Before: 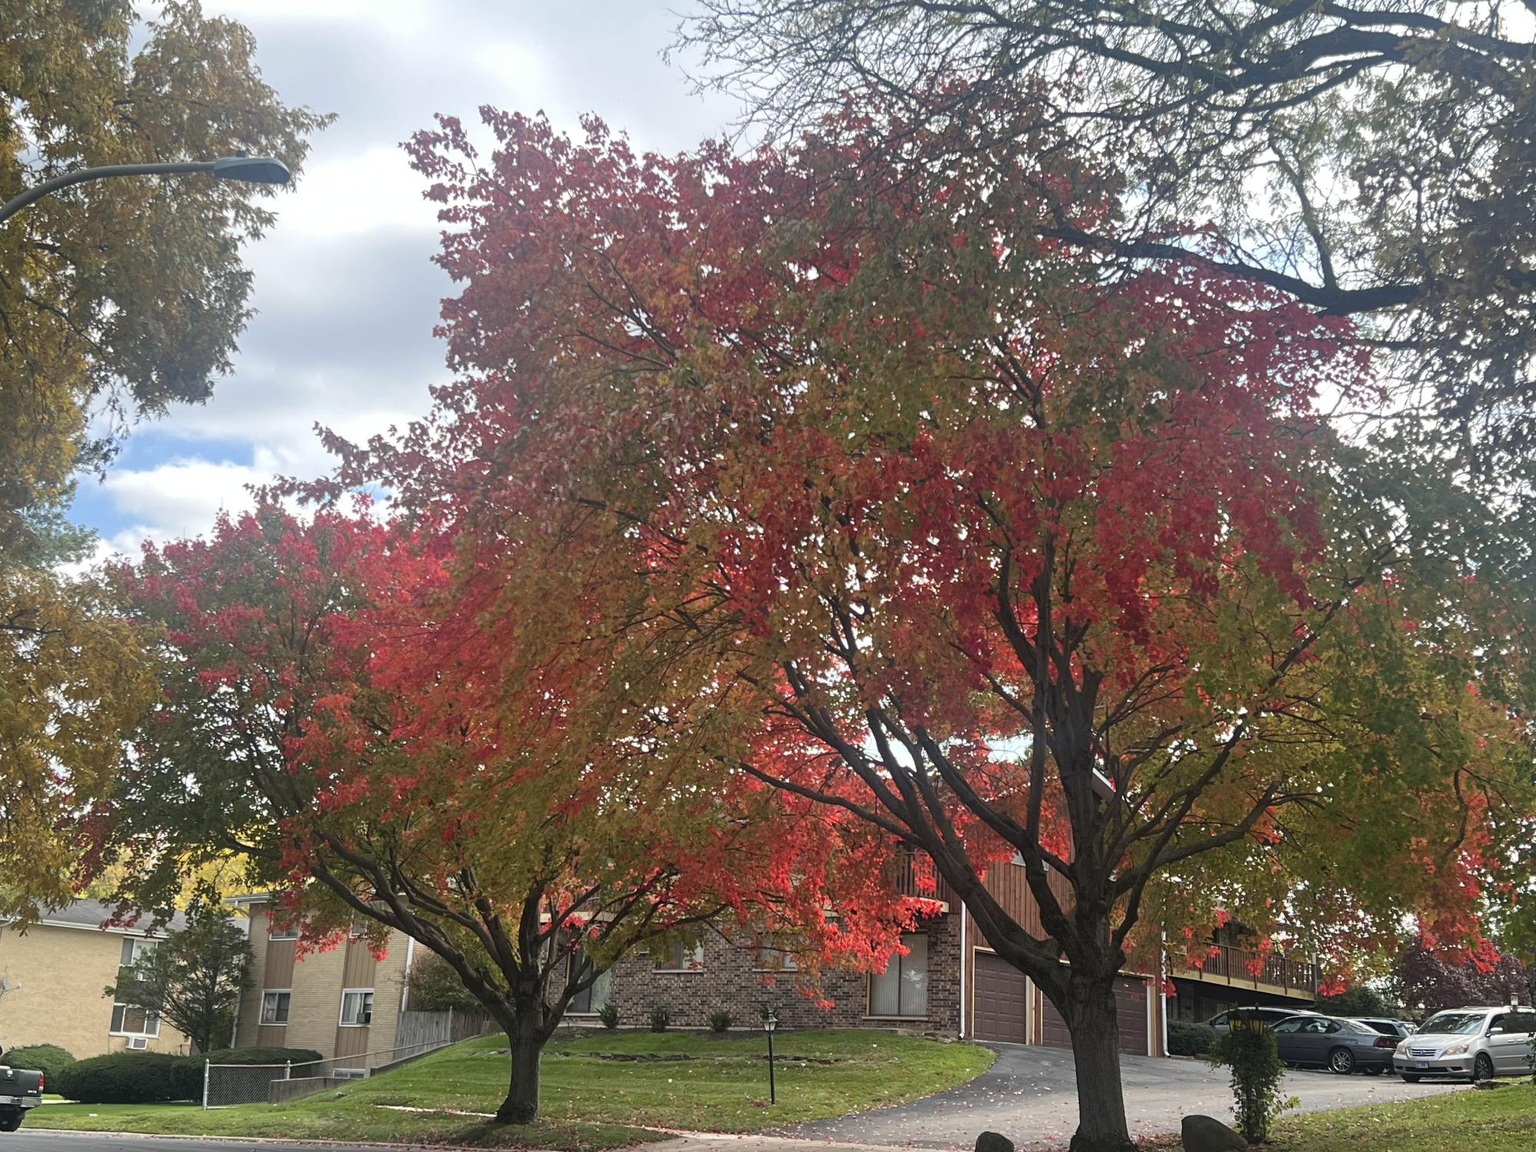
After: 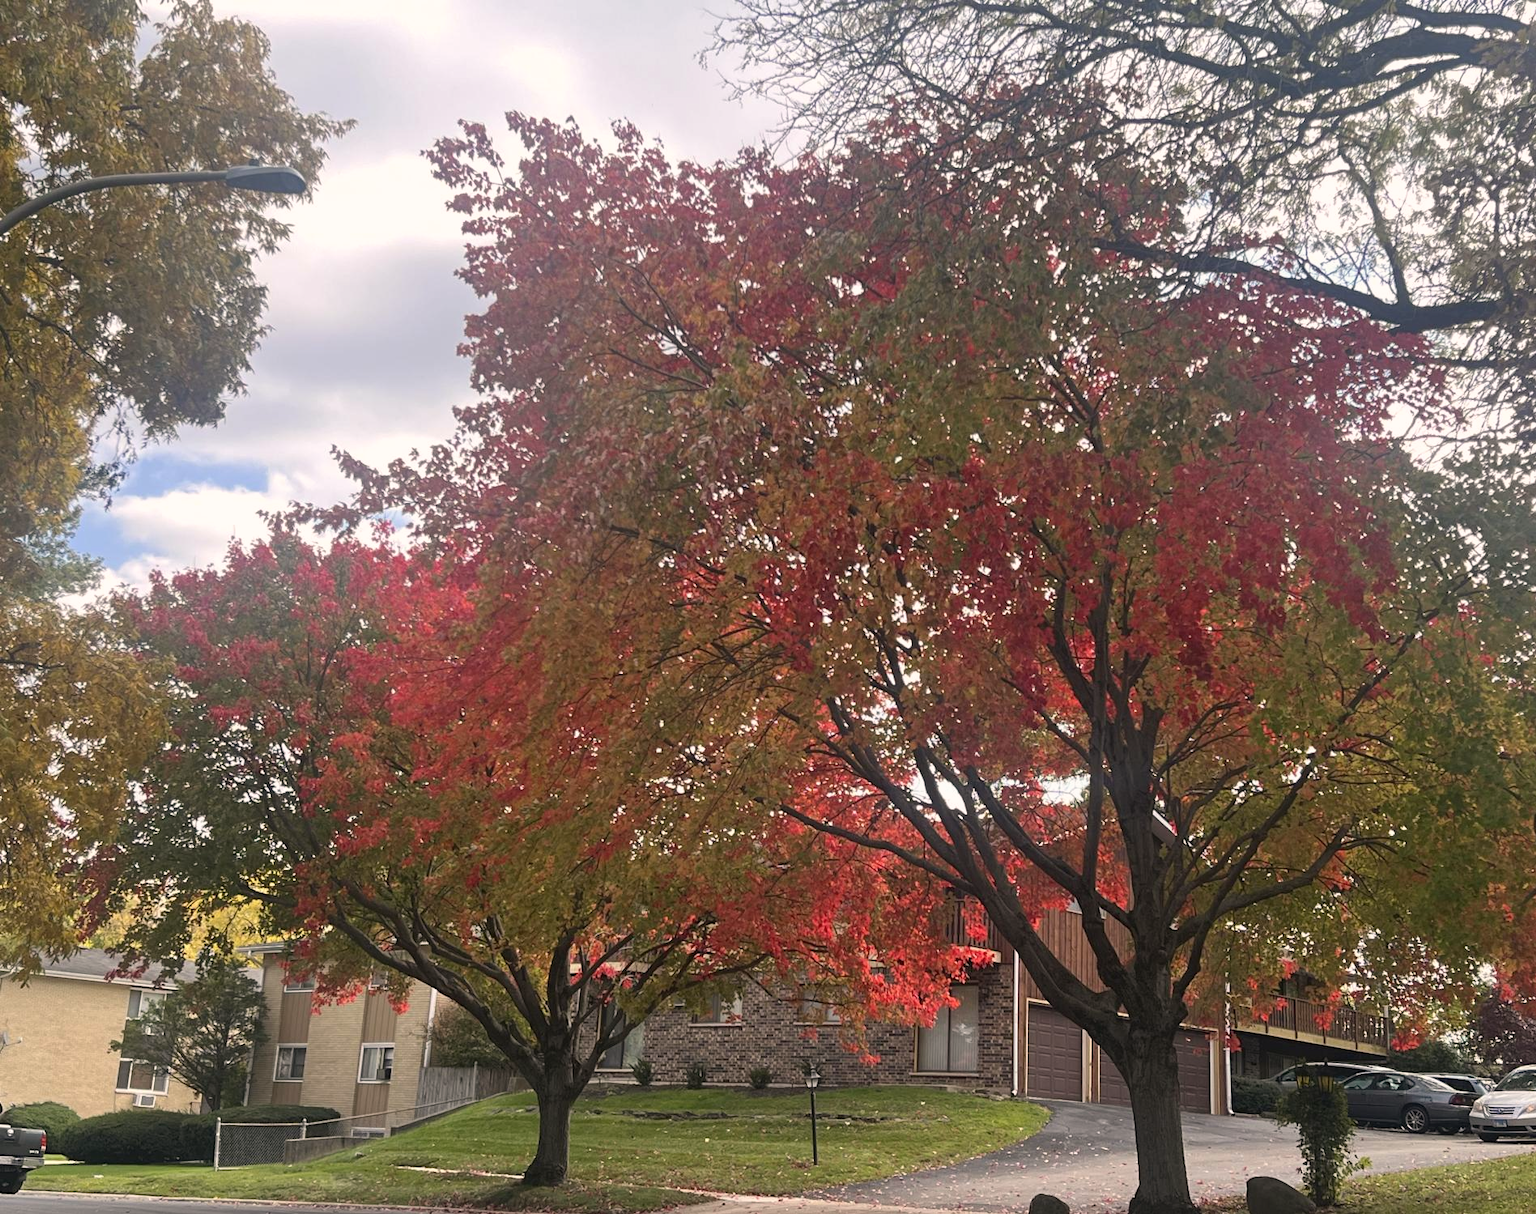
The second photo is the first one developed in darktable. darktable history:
crop and rotate: right 5.167%
color correction: highlights a* 5.81, highlights b* 4.84
shadows and highlights: radius 331.84, shadows 53.55, highlights -100, compress 94.63%, highlights color adjustment 73.23%, soften with gaussian
